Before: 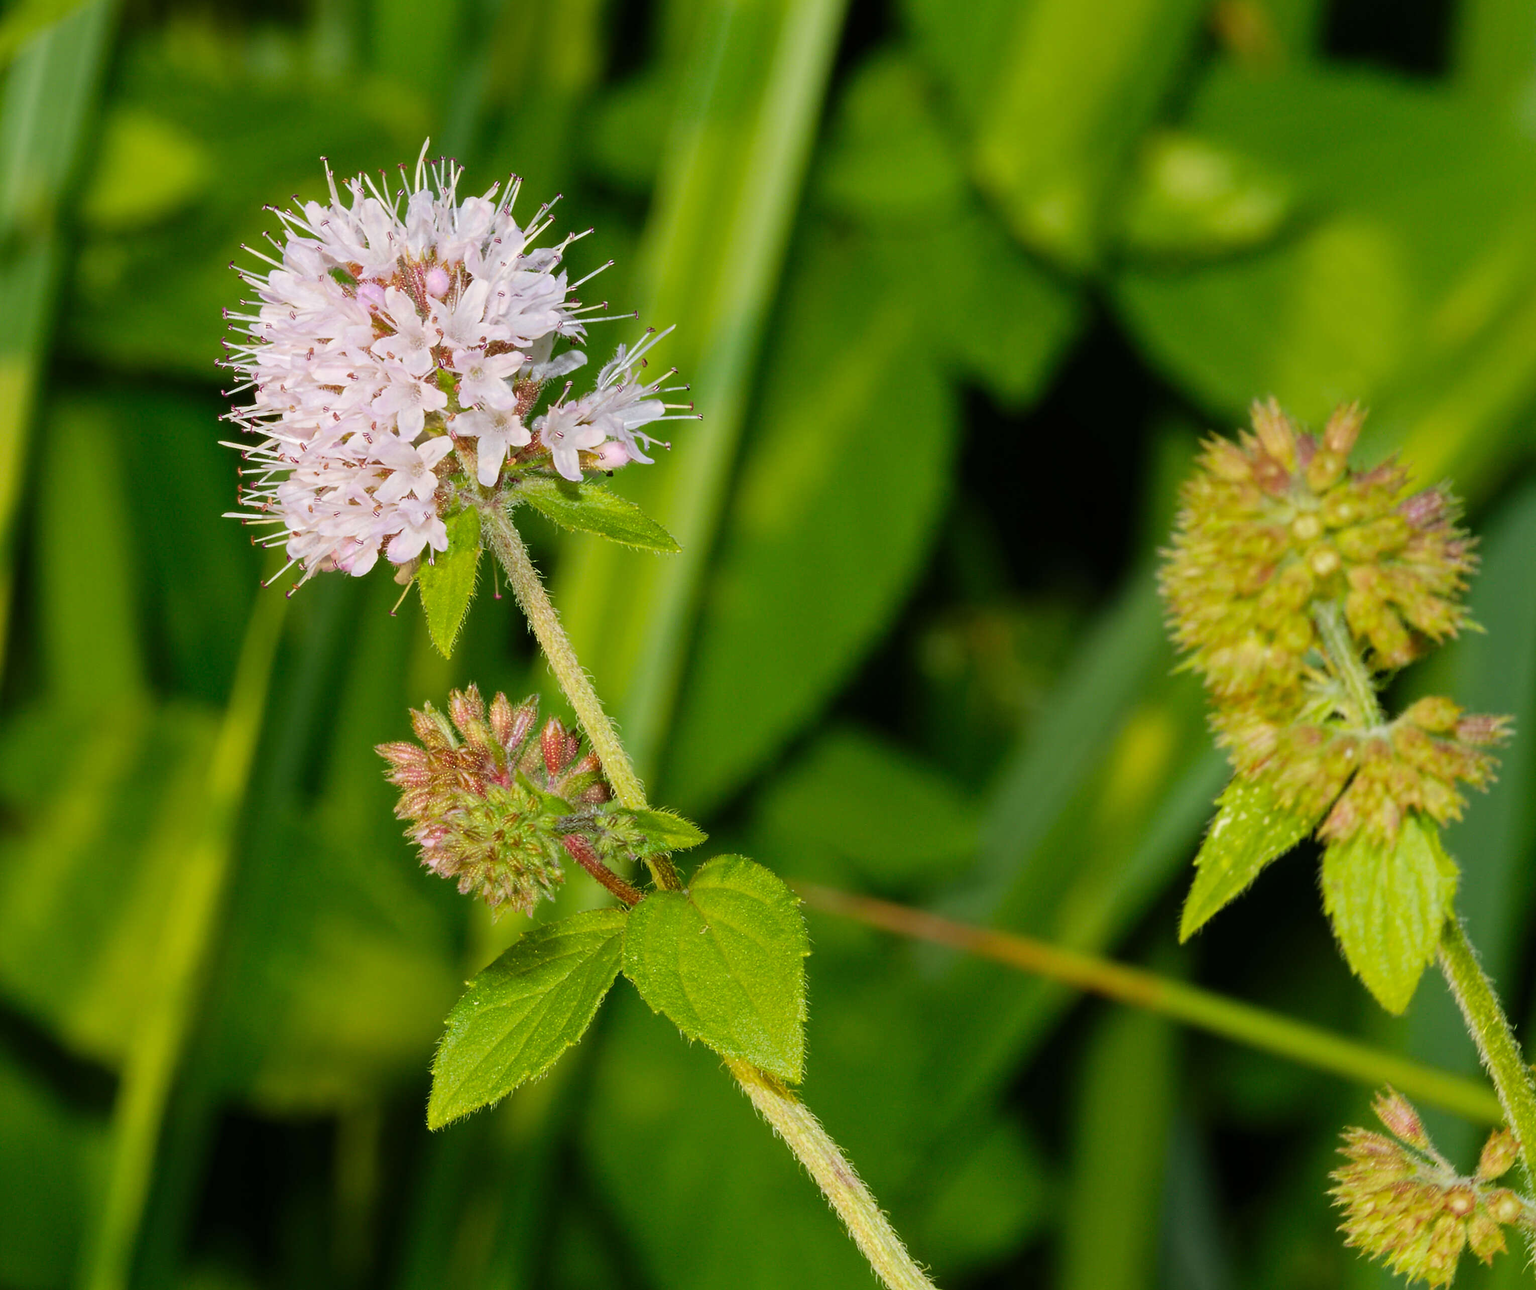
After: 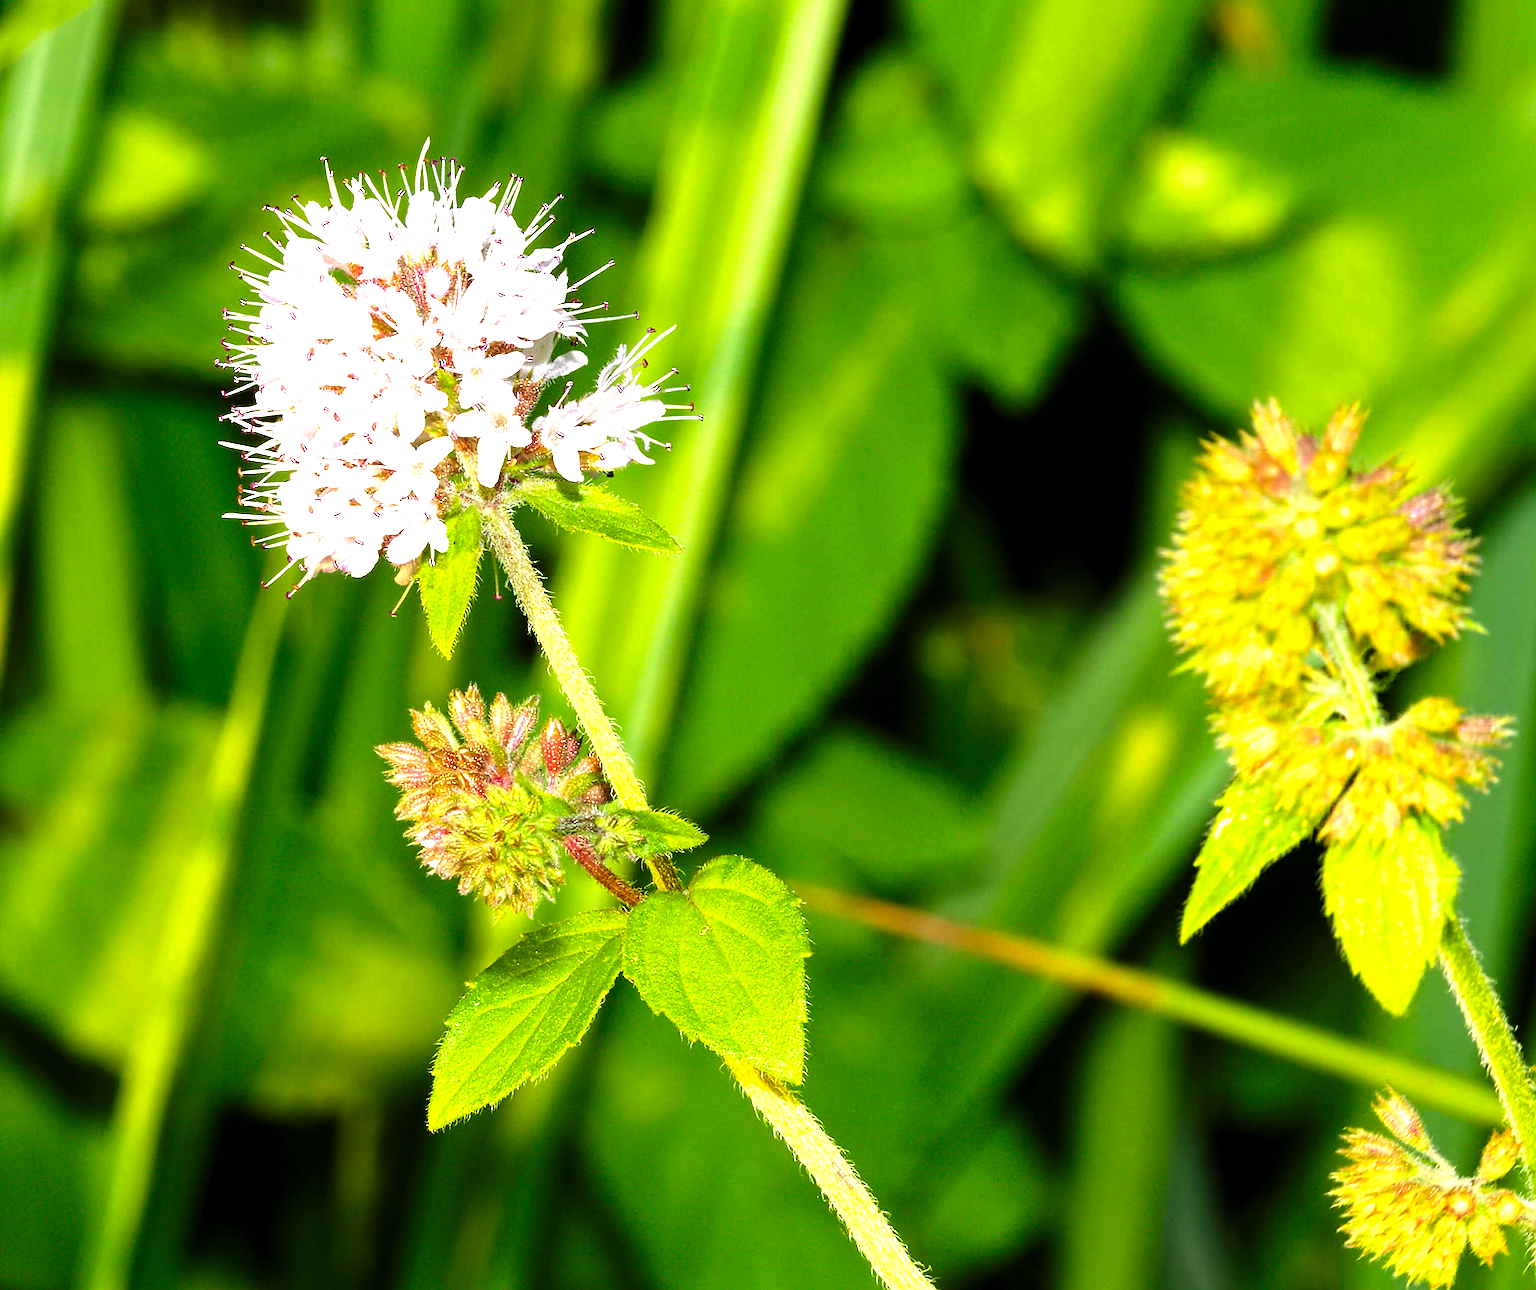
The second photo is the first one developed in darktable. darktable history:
sharpen: on, module defaults
color correction: highlights a* 0.813, highlights b* 2.87, saturation 1.08
tone equalizer: on, module defaults
levels: levels [0.012, 0.367, 0.697]
